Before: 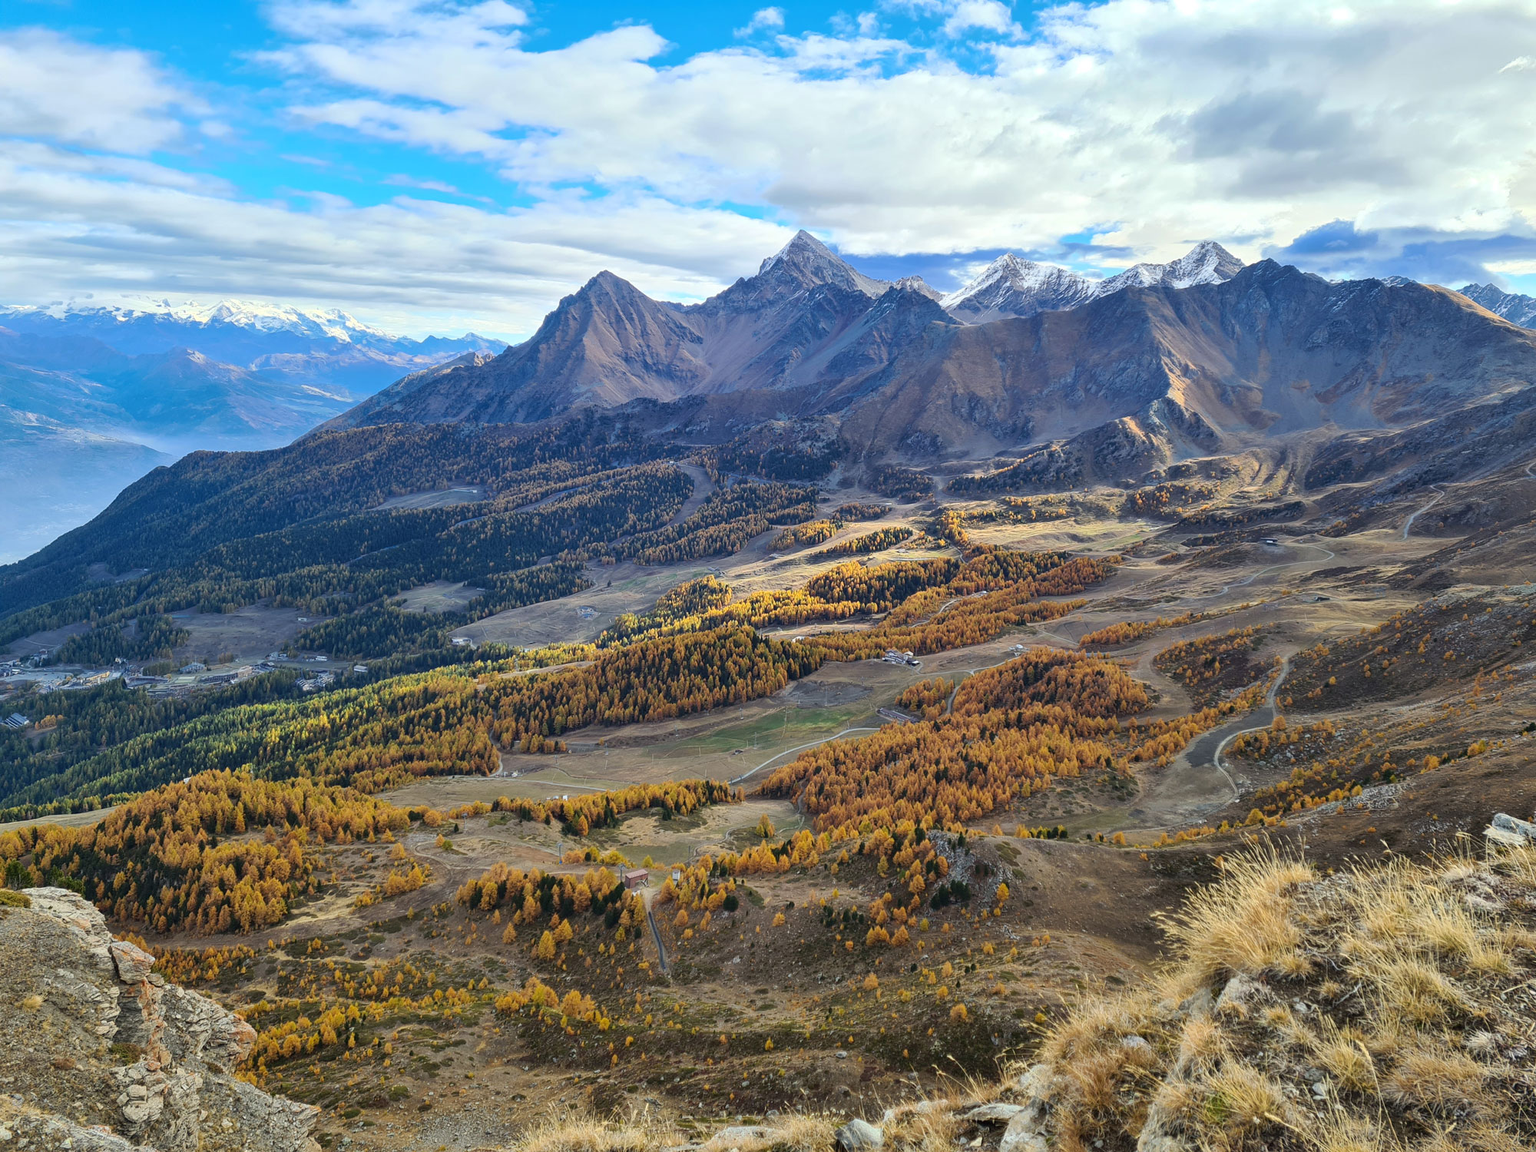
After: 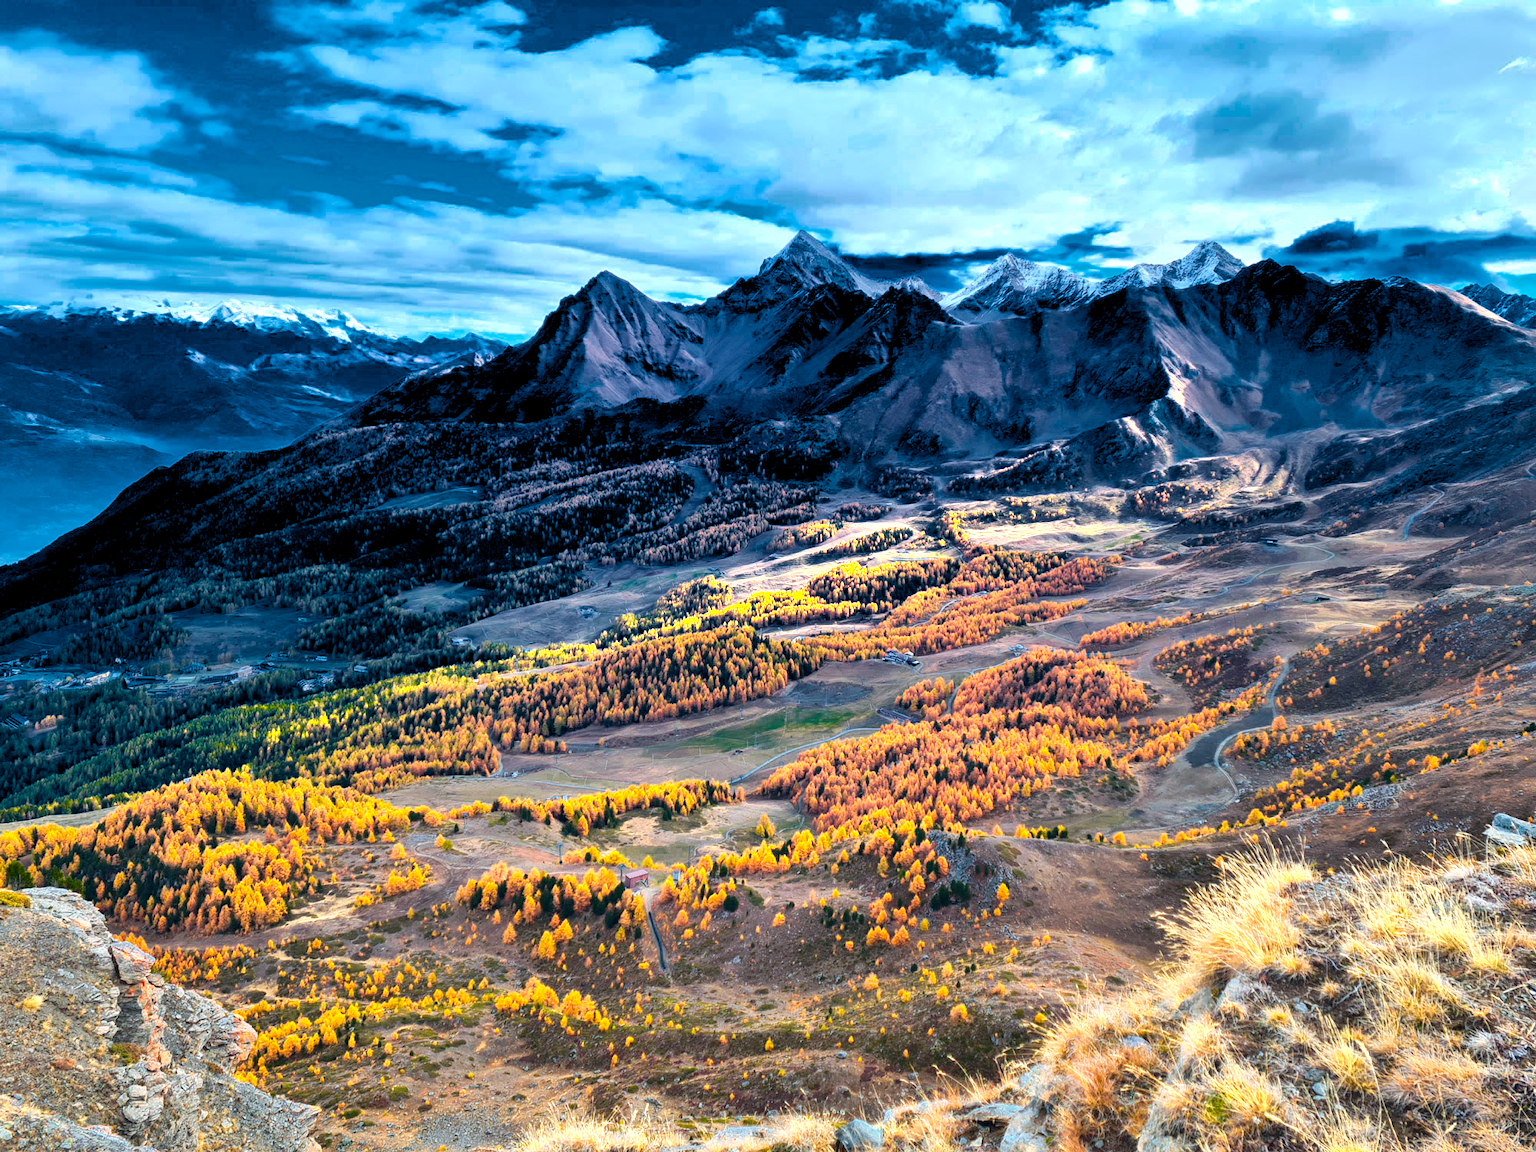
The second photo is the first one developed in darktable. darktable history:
color calibration: output R [1.422, -0.35, -0.252, 0], output G [-0.238, 1.259, -0.084, 0], output B [-0.081, -0.196, 1.58, 0], output brightness [0.49, 0.671, -0.57, 0], illuminant same as pipeline (D50), adaptation none (bypass), saturation algorithm version 1 (2020)
color zones: curves: ch0 [(0.25, 0.5) (0.347, 0.092) (0.75, 0.5)]; ch1 [(0.25, 0.5) (0.33, 0.51) (0.75, 0.5)]
color zones "2": curves: ch0 [(0.23, 0.551) (0.75, 0.5)]; ch1 [(0.223, 0.636) (0.75, 0.5)]; ch2 [(0.281, 0.537) (0.75, 0.5)]
